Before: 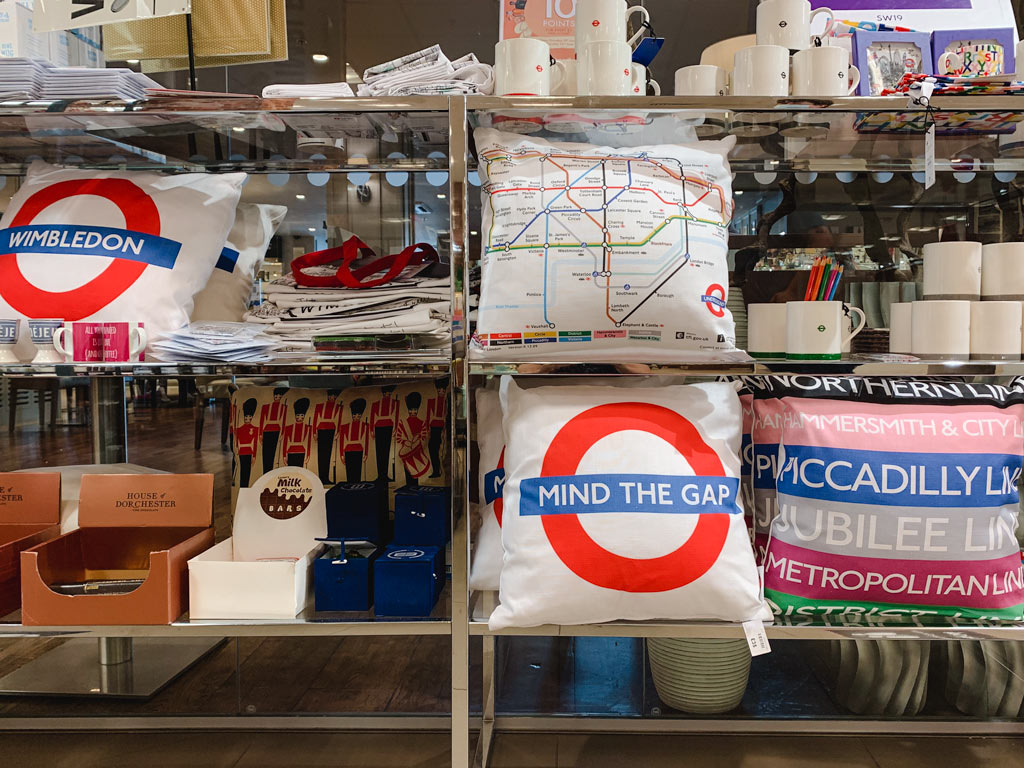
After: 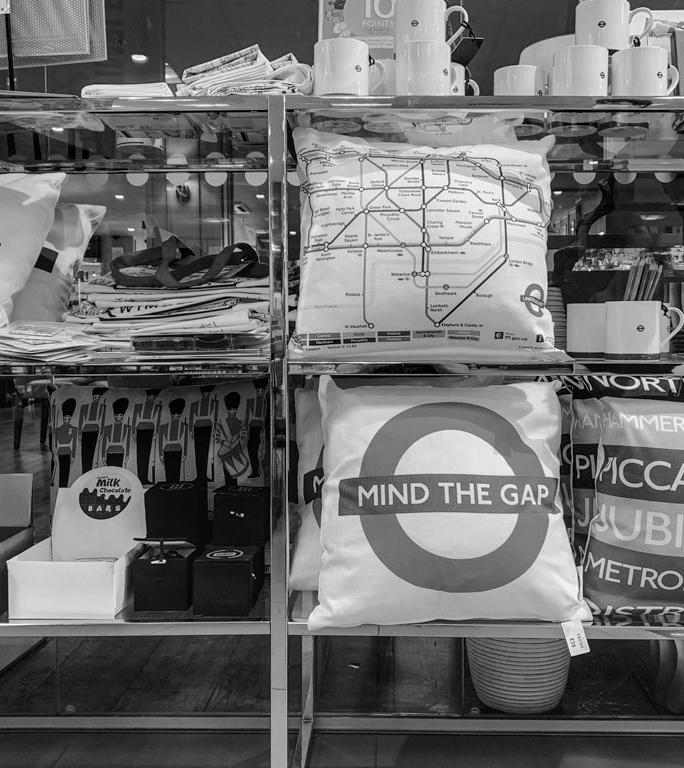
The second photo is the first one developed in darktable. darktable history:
crop and rotate: left 17.732%, right 15.423%
contrast brightness saturation: saturation 0.18
local contrast: on, module defaults
exposure: compensate highlight preservation false
monochrome: a -35.87, b 49.73, size 1.7
